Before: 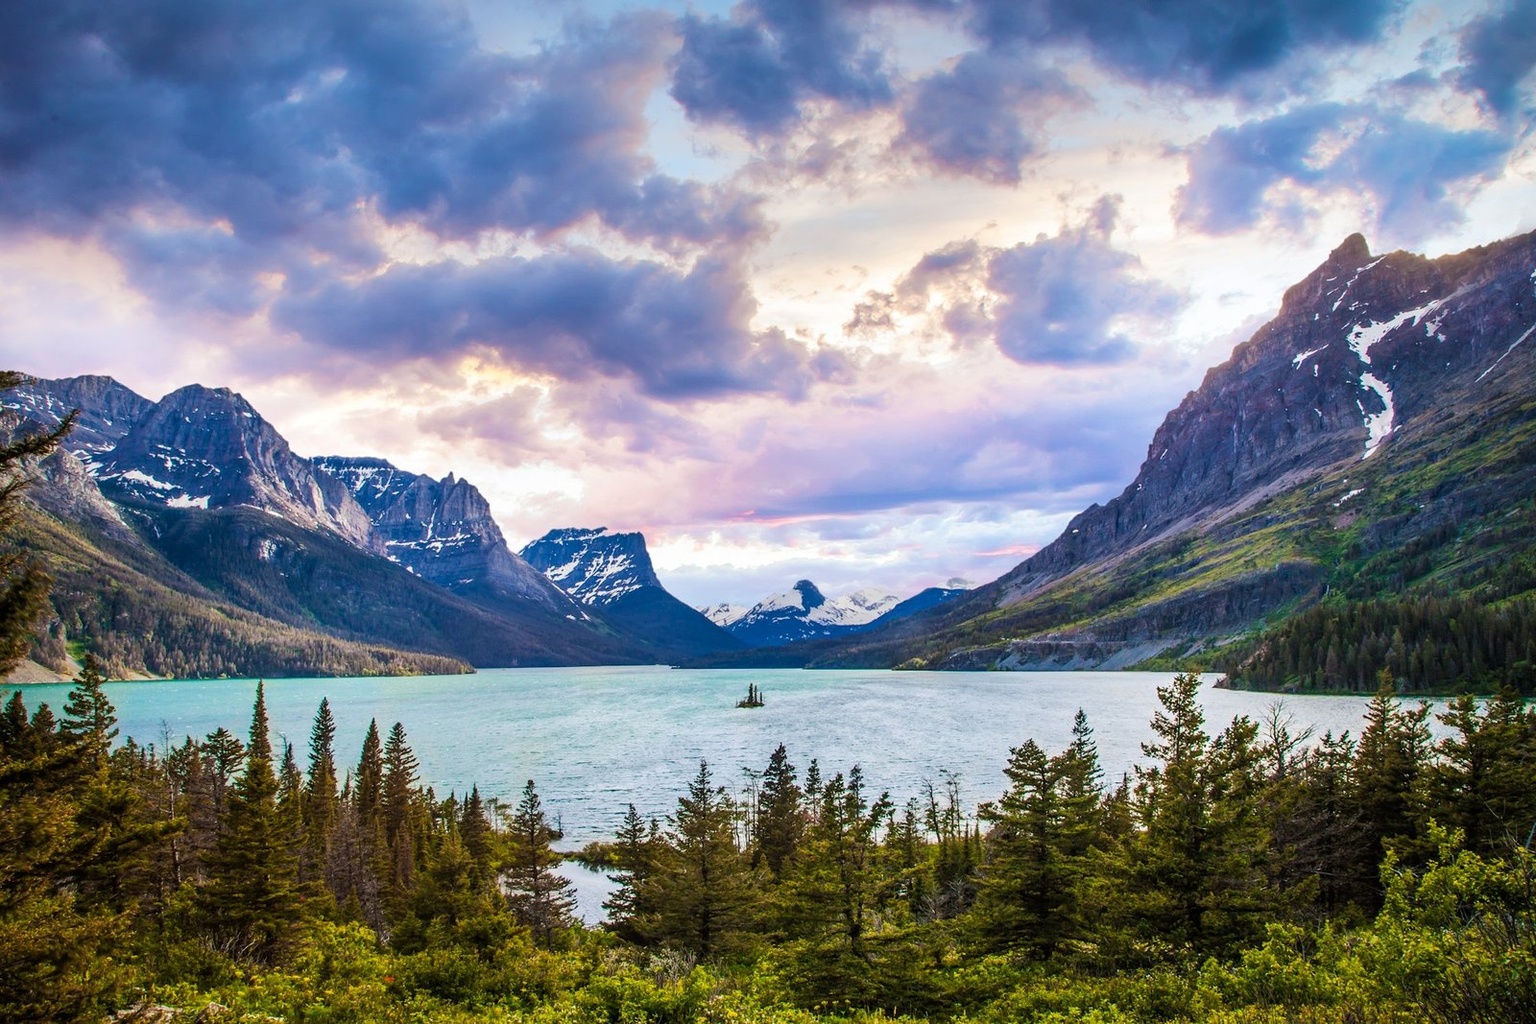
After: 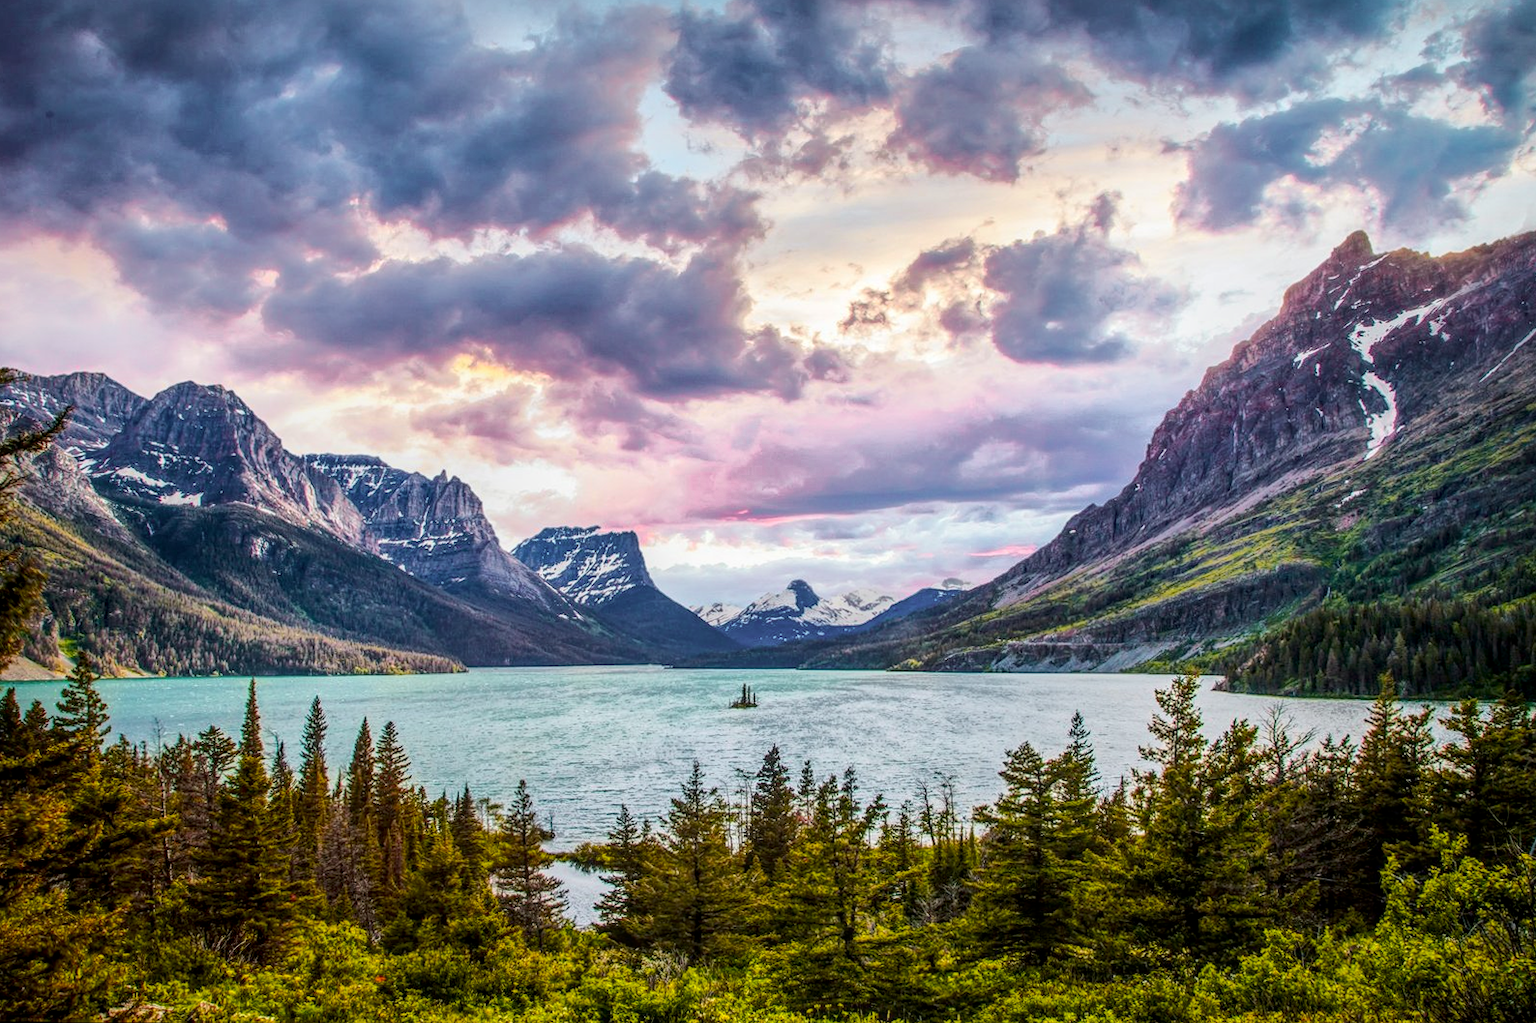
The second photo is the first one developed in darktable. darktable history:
local contrast: highlights 74%, shadows 55%, detail 176%, midtone range 0.207
rotate and perspective: rotation 0.192°, lens shift (horizontal) -0.015, crop left 0.005, crop right 0.996, crop top 0.006, crop bottom 0.99
shadows and highlights: shadows 25, white point adjustment -3, highlights -30
tone curve: curves: ch0 [(0.003, 0) (0.066, 0.023) (0.154, 0.082) (0.281, 0.221) (0.405, 0.389) (0.517, 0.553) (0.716, 0.743) (0.822, 0.882) (1, 1)]; ch1 [(0, 0) (0.164, 0.115) (0.337, 0.332) (0.39, 0.398) (0.464, 0.461) (0.501, 0.5) (0.521, 0.526) (0.571, 0.606) (0.656, 0.677) (0.723, 0.731) (0.811, 0.796) (1, 1)]; ch2 [(0, 0) (0.337, 0.382) (0.464, 0.476) (0.501, 0.502) (0.527, 0.54) (0.556, 0.567) (0.575, 0.606) (0.659, 0.736) (1, 1)], color space Lab, independent channels, preserve colors none
